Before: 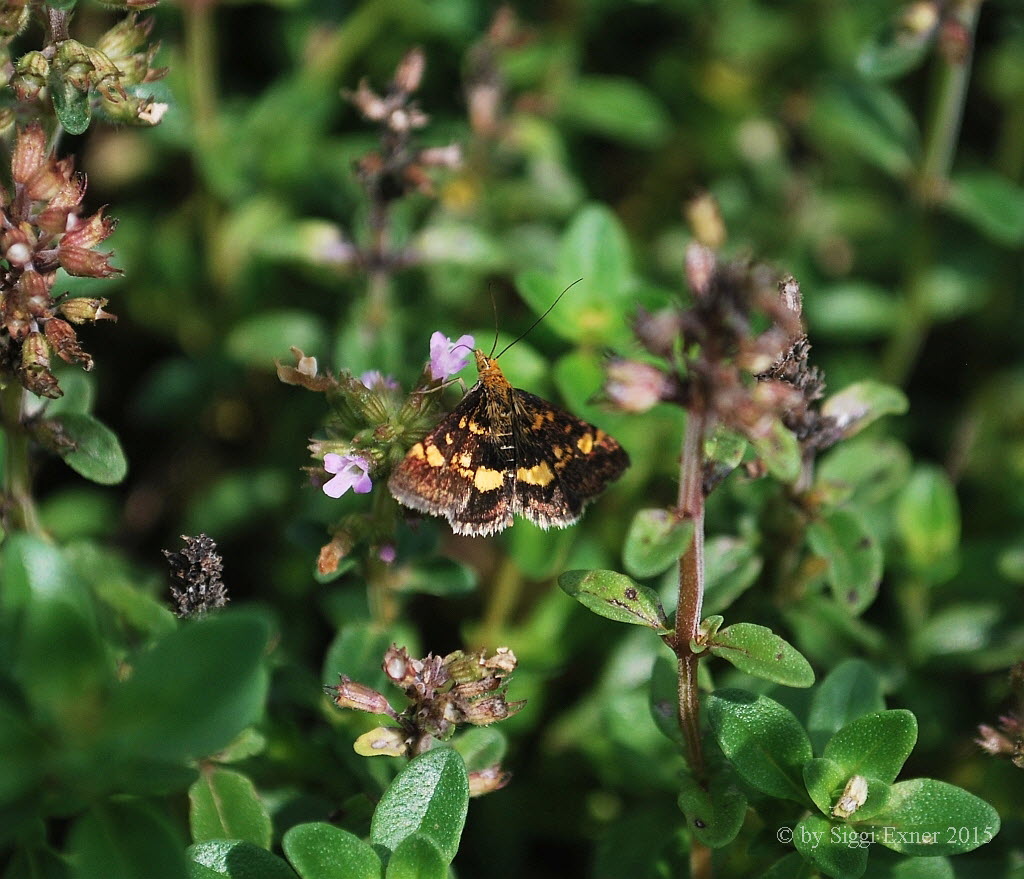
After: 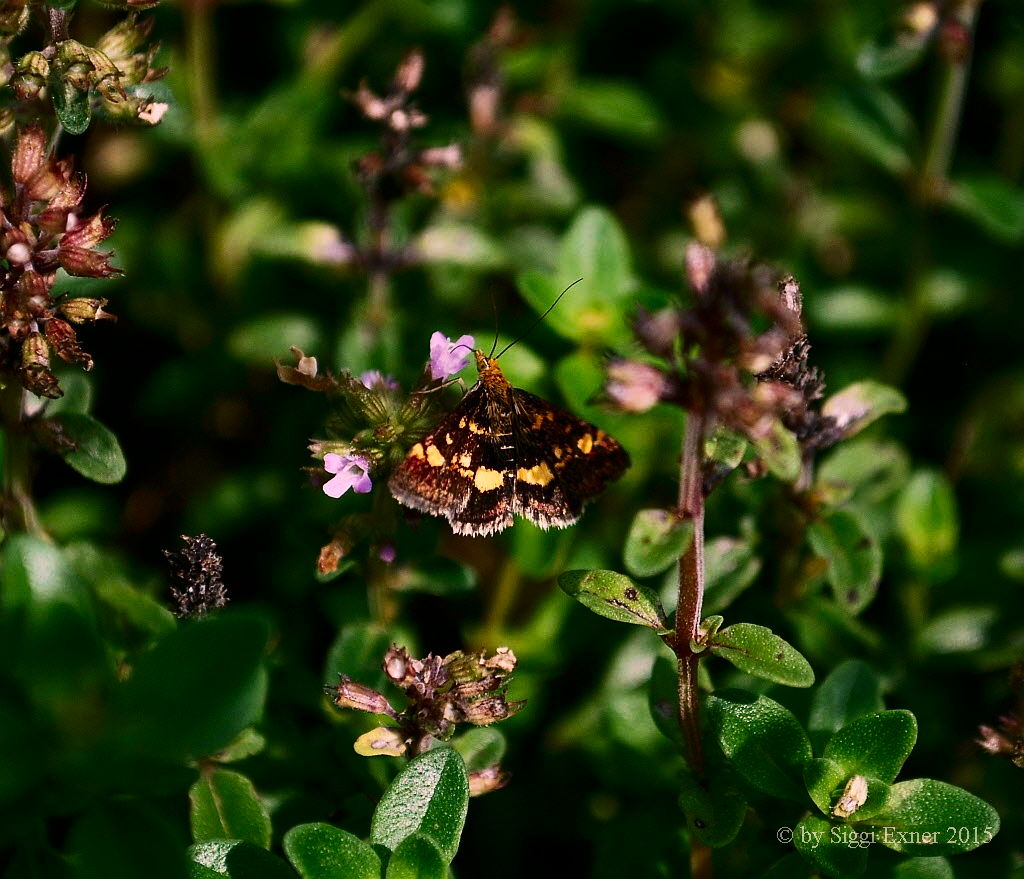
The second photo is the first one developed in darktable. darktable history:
color correction: highlights a* 14.52, highlights b* 4.84
contrast brightness saturation: contrast 0.19, brightness -0.24, saturation 0.11
